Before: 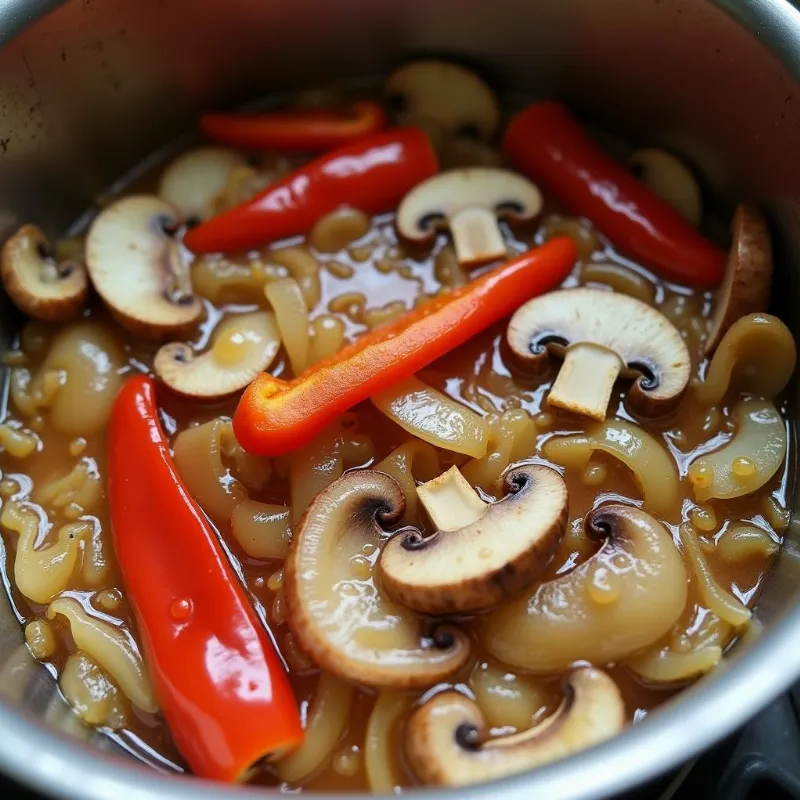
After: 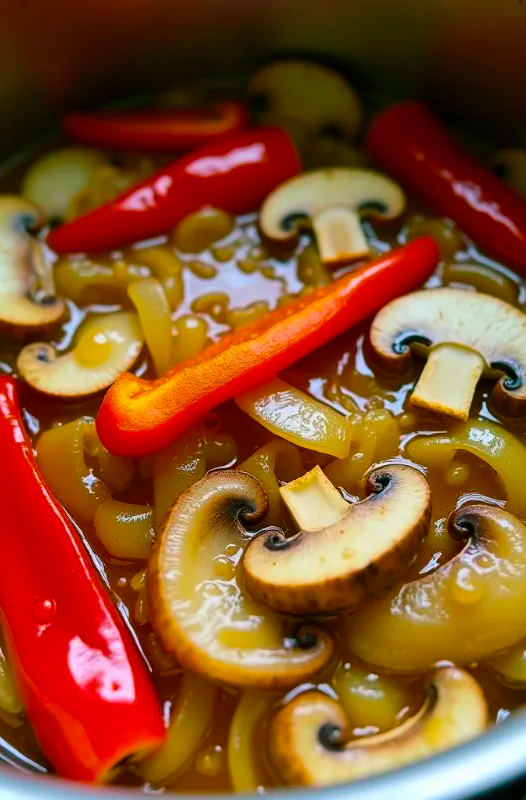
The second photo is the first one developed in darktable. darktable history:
contrast brightness saturation: contrast 0.045, saturation 0.163
crop: left 17.201%, right 16.938%
color balance rgb: shadows lift › chroma 12.049%, shadows lift › hue 132.44°, highlights gain › chroma 0.237%, highlights gain › hue 330.56°, linear chroma grading › global chroma 24.341%, perceptual saturation grading › global saturation 19.475%, global vibrance 20%
